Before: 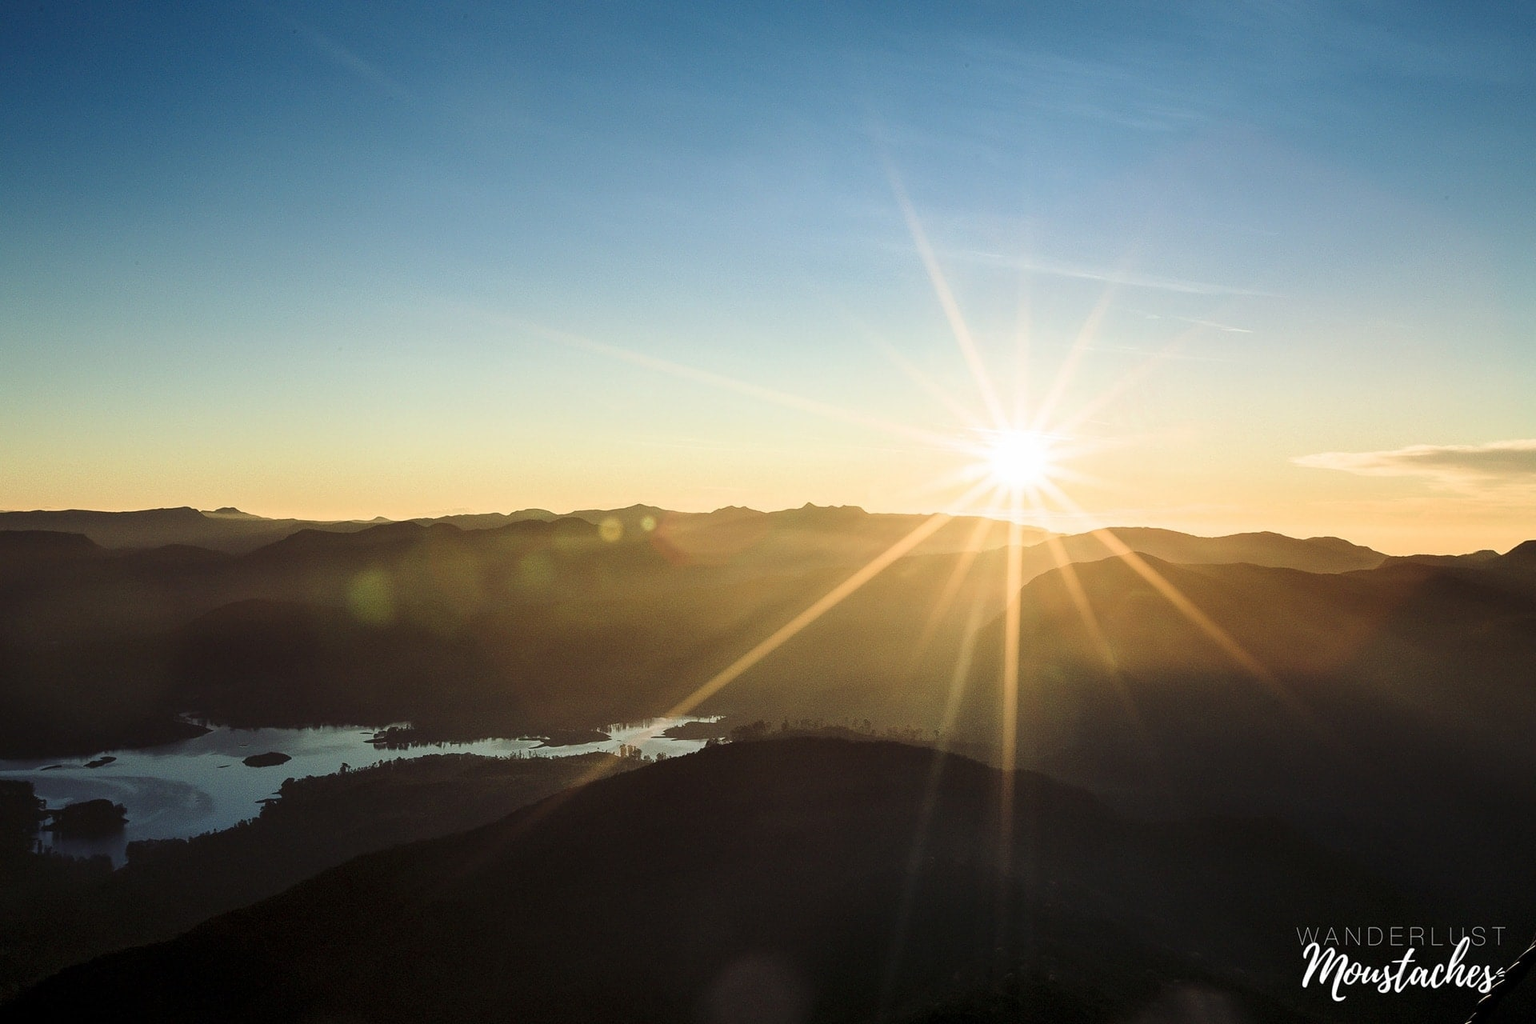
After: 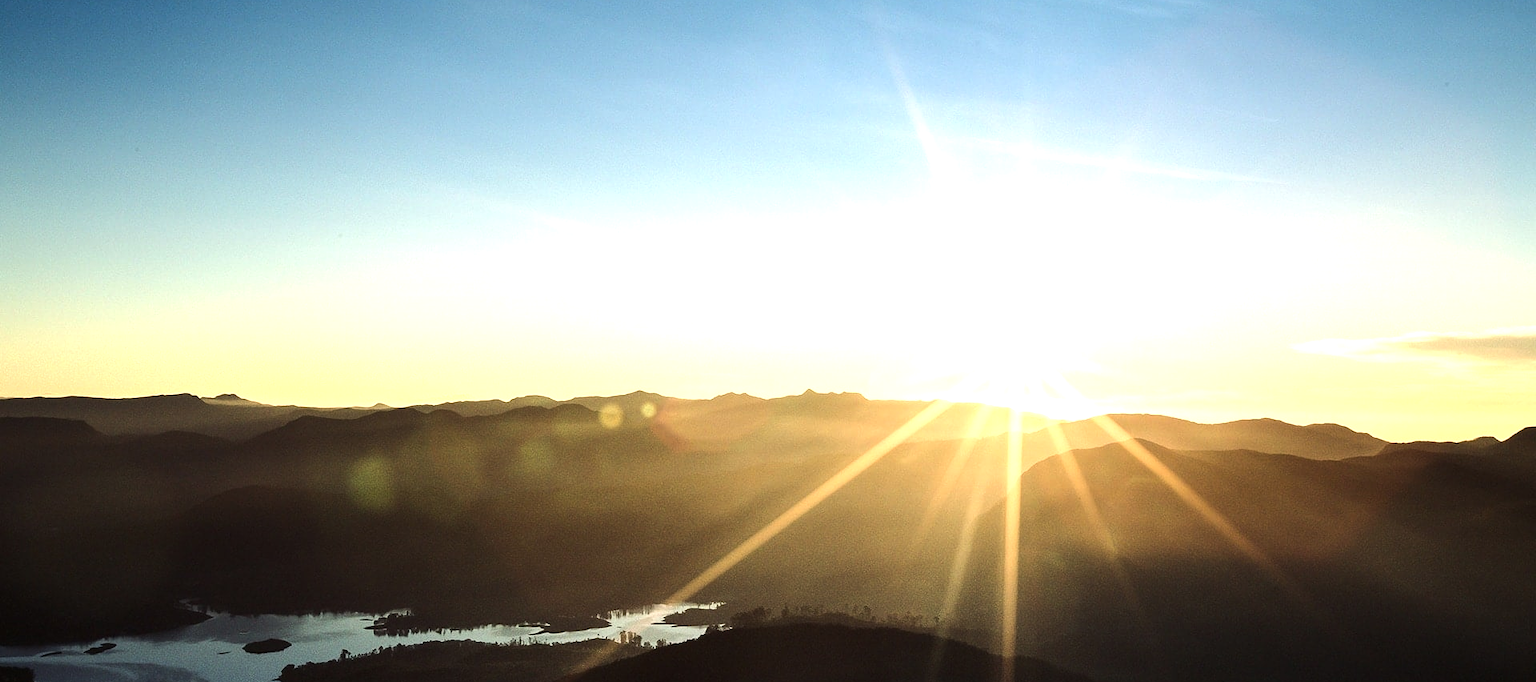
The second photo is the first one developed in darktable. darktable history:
exposure: black level correction 0.002, exposure 0.15 EV, compensate highlight preservation false
crop: top 11.166%, bottom 22.168%
tone equalizer: -8 EV -0.75 EV, -7 EV -0.7 EV, -6 EV -0.6 EV, -5 EV -0.4 EV, -3 EV 0.4 EV, -2 EV 0.6 EV, -1 EV 0.7 EV, +0 EV 0.75 EV, edges refinement/feathering 500, mask exposure compensation -1.57 EV, preserve details no
